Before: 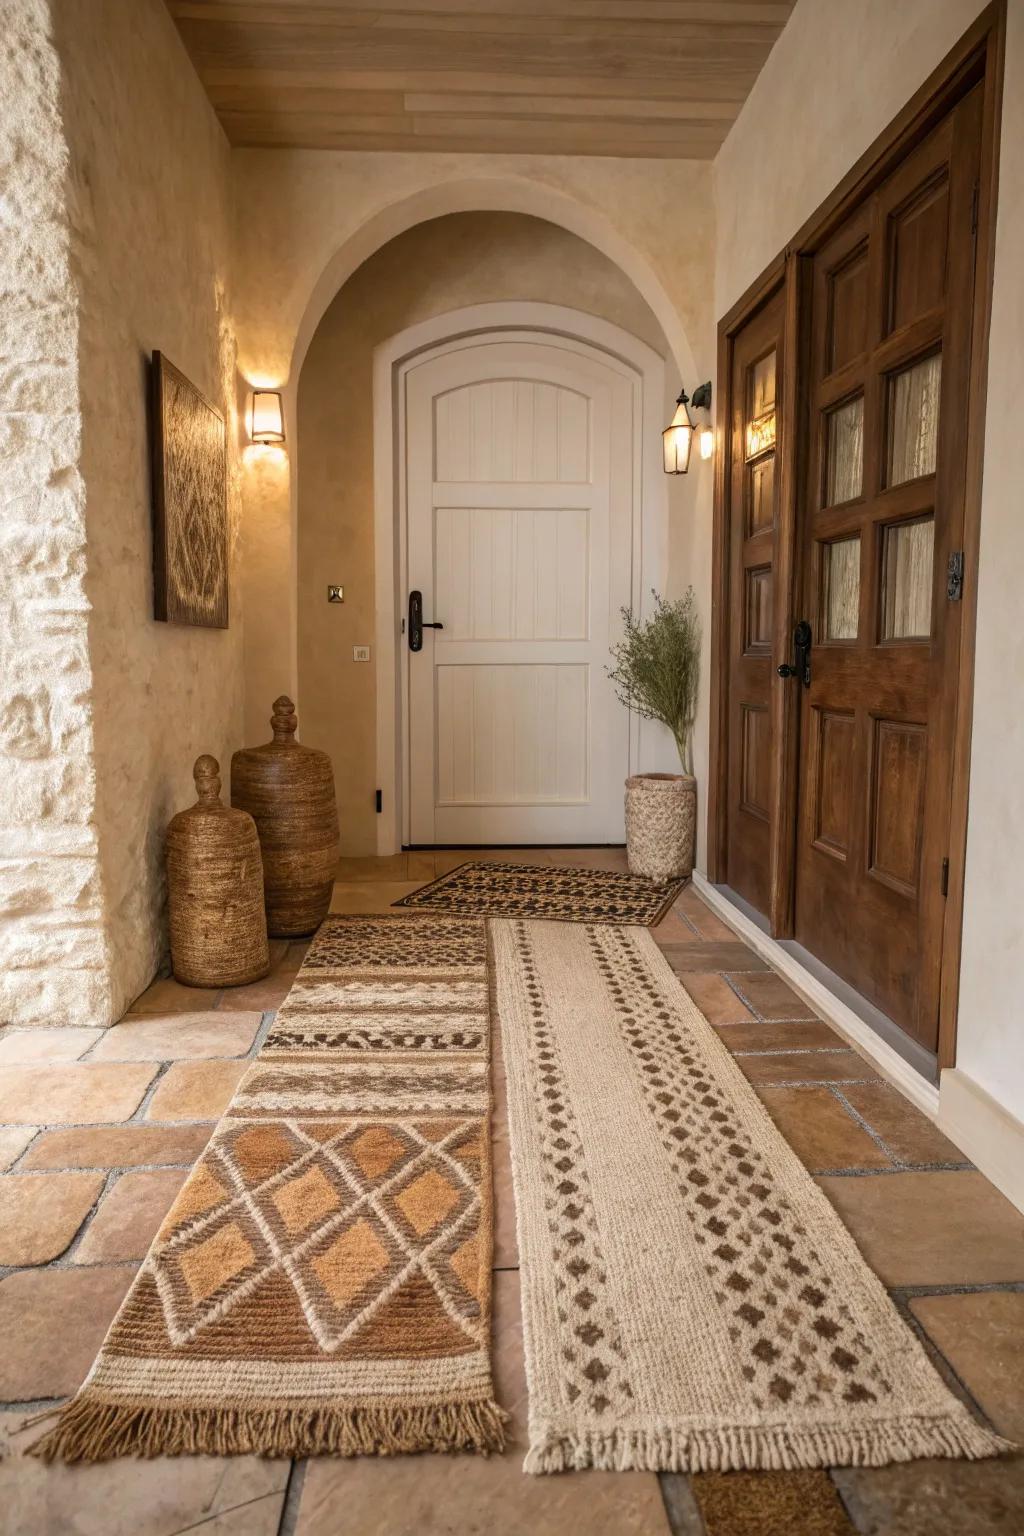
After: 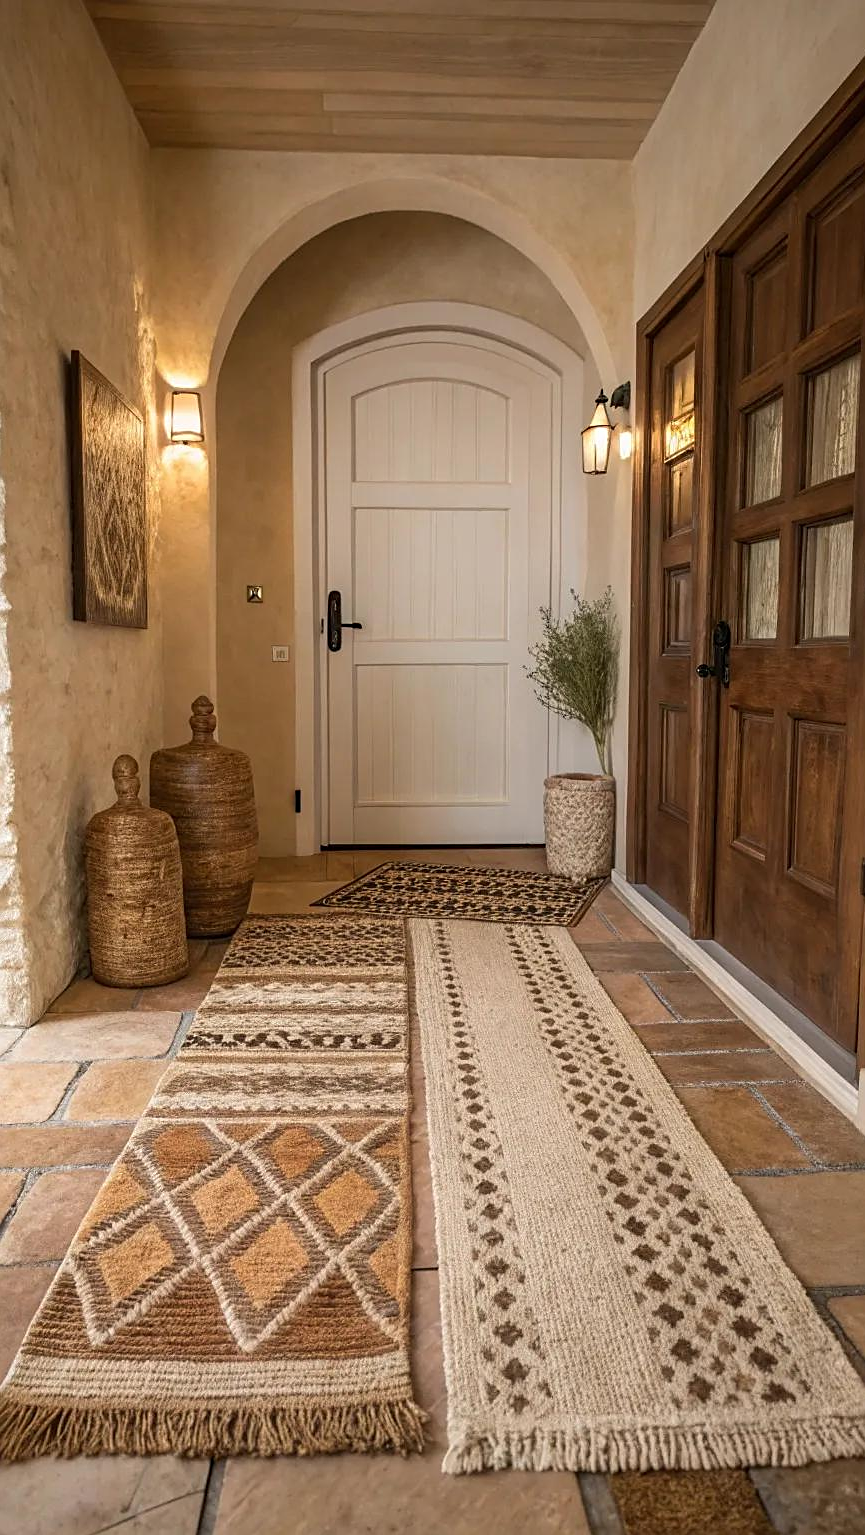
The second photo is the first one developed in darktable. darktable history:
sharpen: amount 0.49
crop: left 7.955%, right 7.516%
